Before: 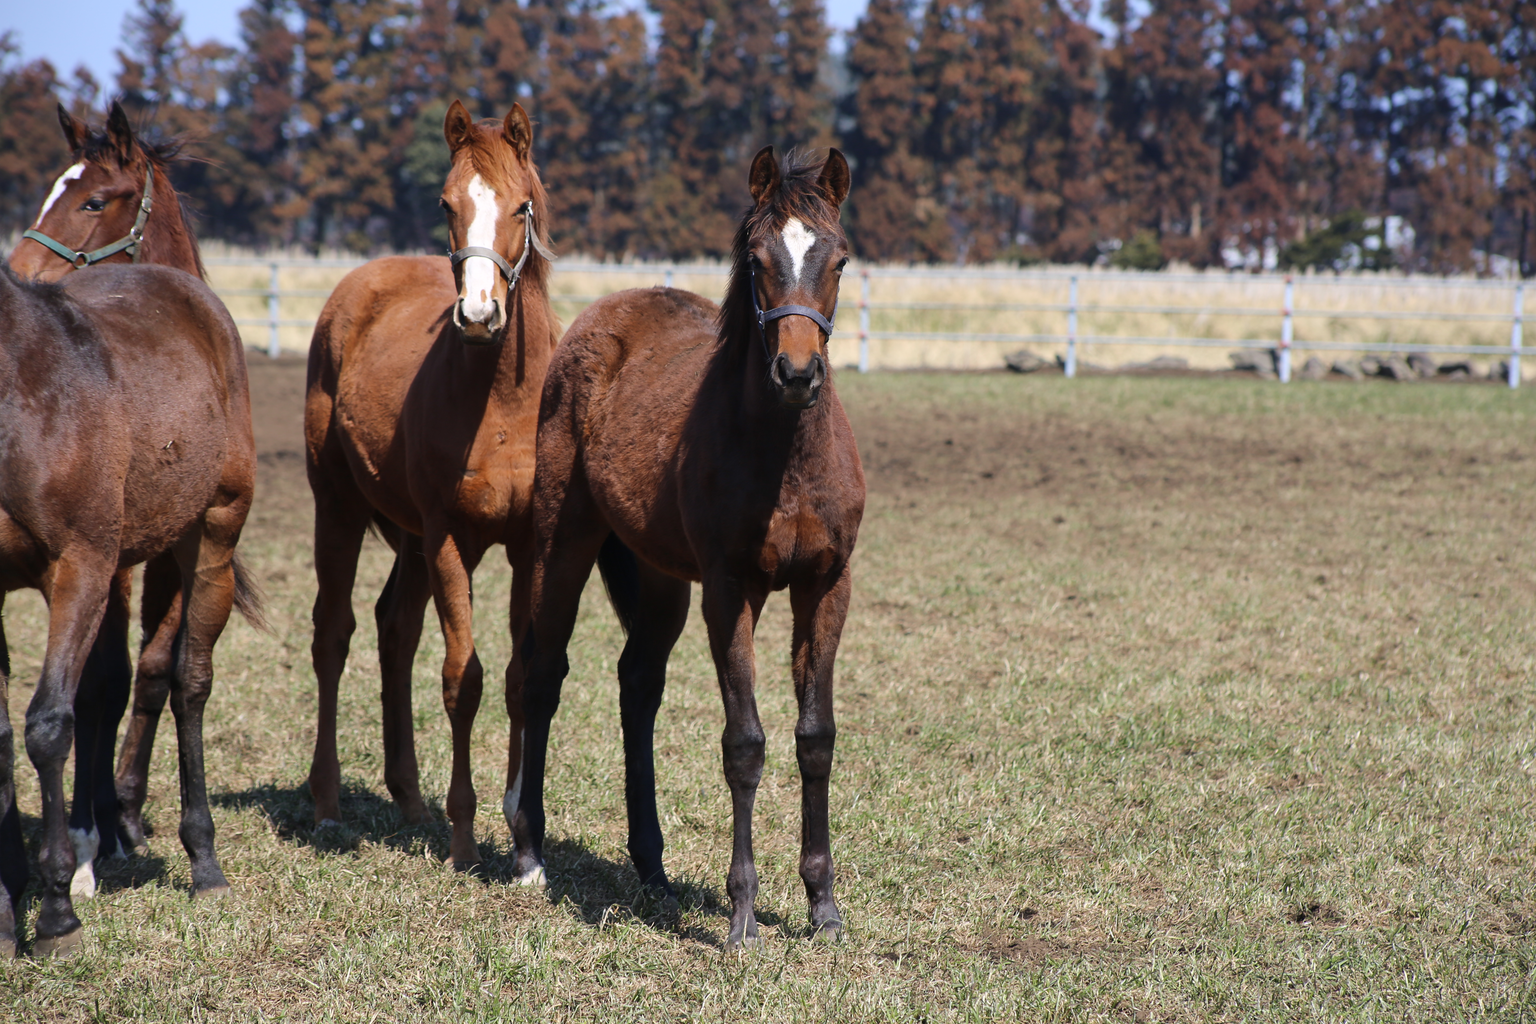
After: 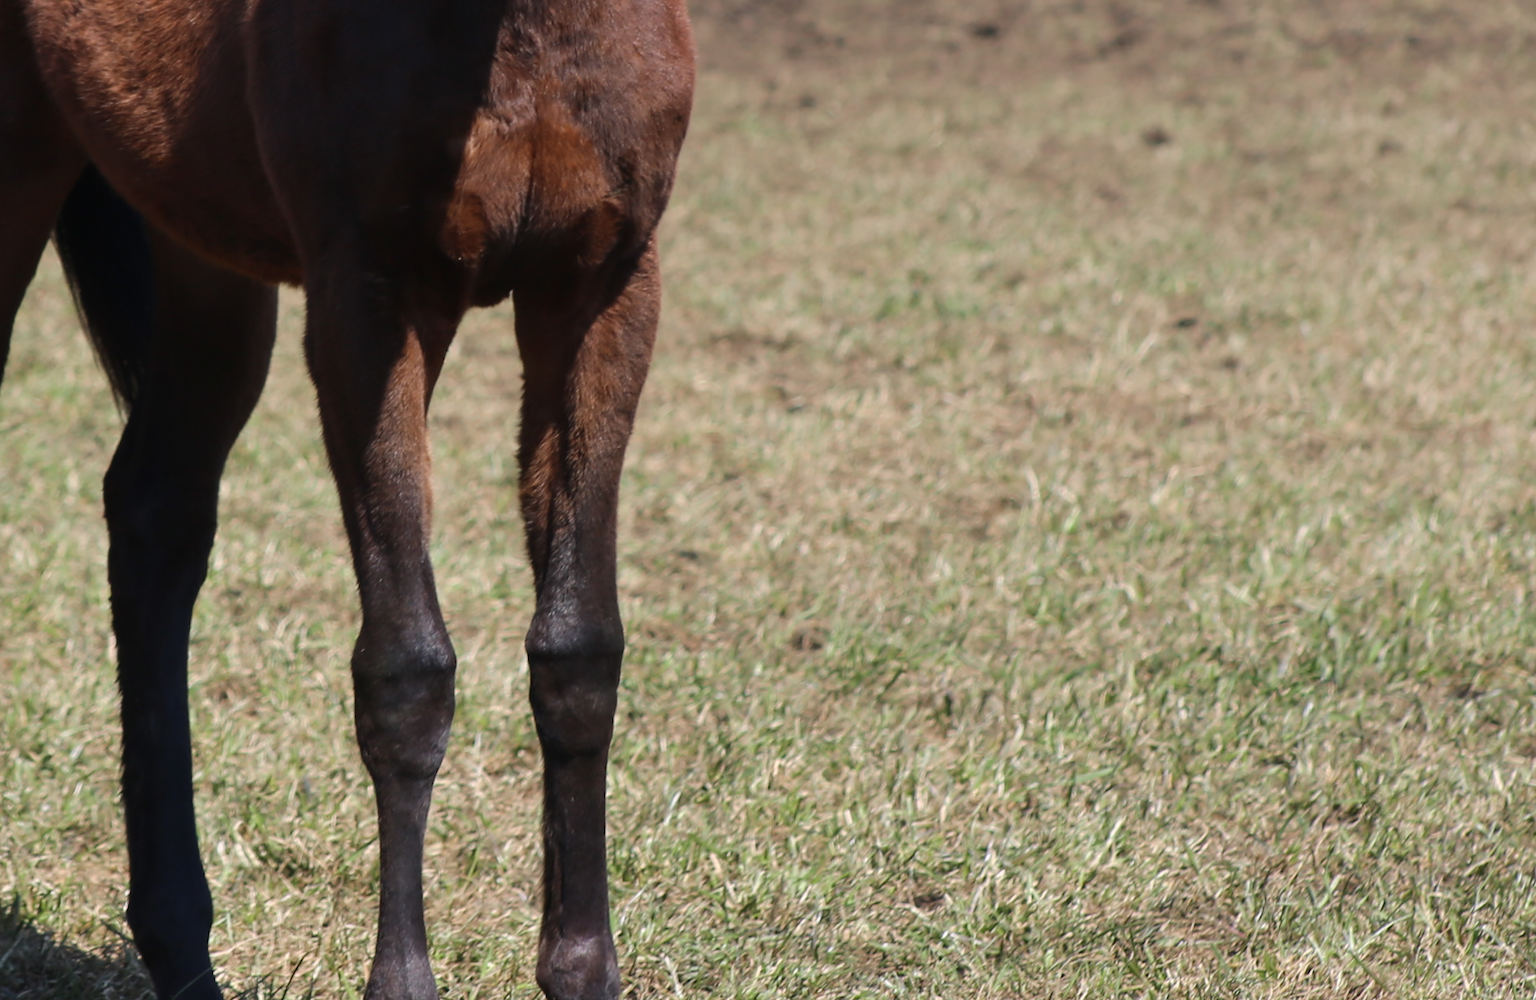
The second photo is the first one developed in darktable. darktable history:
crop: left 37.408%, top 45.169%, right 20.682%, bottom 13.847%
